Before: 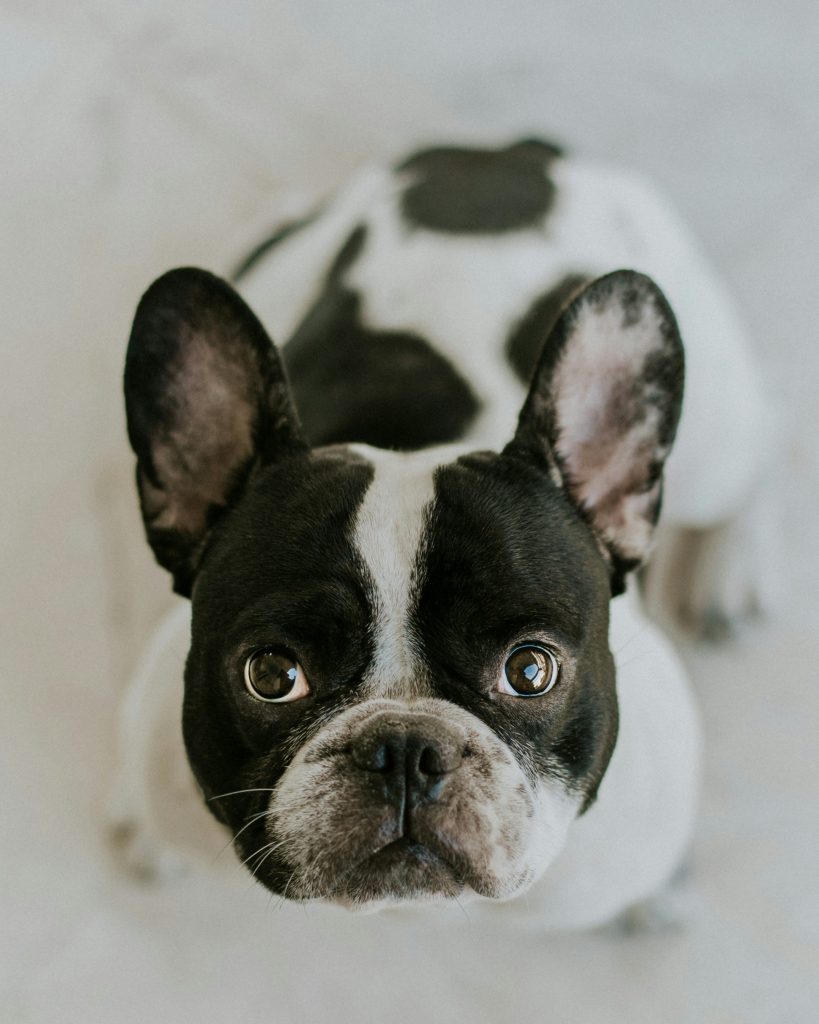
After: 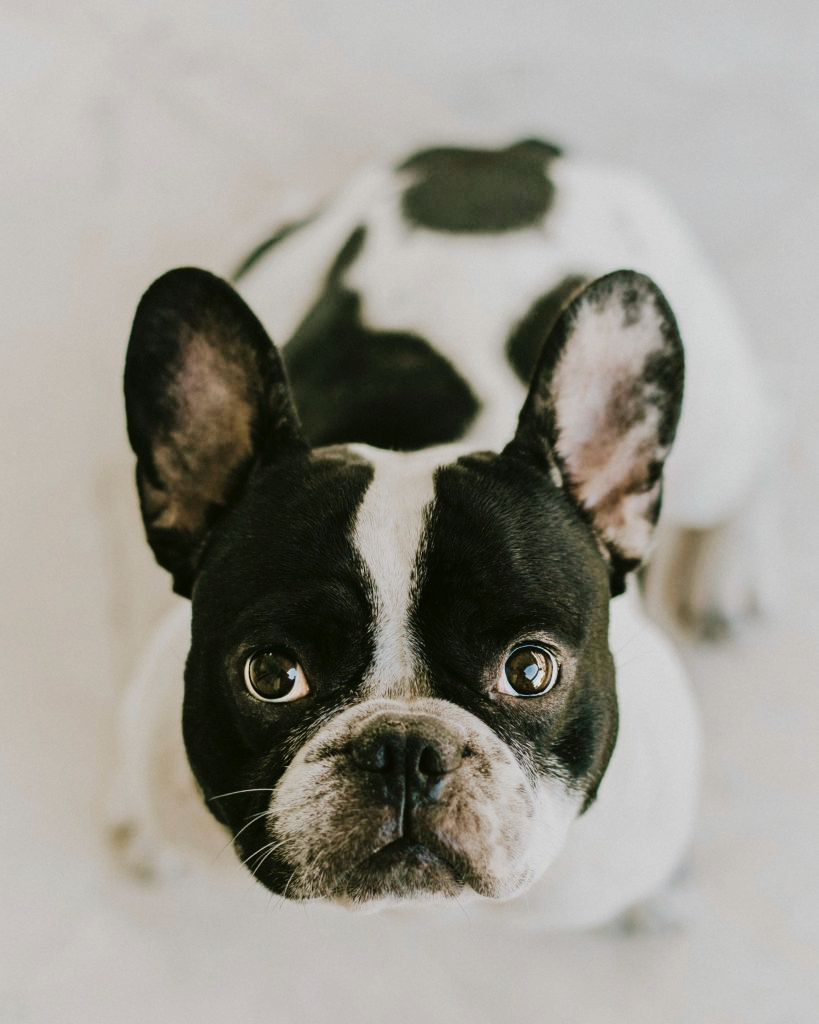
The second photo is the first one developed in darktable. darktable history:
tone curve: curves: ch0 [(0, 0) (0.003, 0.015) (0.011, 0.021) (0.025, 0.032) (0.044, 0.046) (0.069, 0.062) (0.1, 0.08) (0.136, 0.117) (0.177, 0.165) (0.224, 0.221) (0.277, 0.298) (0.335, 0.385) (0.399, 0.469) (0.468, 0.558) (0.543, 0.637) (0.623, 0.708) (0.709, 0.771) (0.801, 0.84) (0.898, 0.907) (1, 1)], preserve colors none
color look up table: target L [98.06, 94.37, 89.65, 87.67, 86.38, 70.39, 72.34, 69.08, 58, 58.98, 52.21, 38.96, 37.51, 28.18, 200.44, 84.54, 69.22, 69.79, 60.09, 60.15, 58.1, 52.29, 48.76, 47.12, 41.35, 30.36, 26.17, 85.99, 81.82, 77.67, 72.19, 60.88, 68.87, 55.16, 42.77, 40.75, 41.65, 32.24, 40.51, 18.89, 15.64, 1.537, 89.52, 89.63, 73.43, 71.25, 67.4, 59.33, 26.96], target a [-0.025, -13, -29, -40.16, -57.84, -30.61, 0.443, -56.46, -58.23, -9.037, -24, -34.06, -24.94, -22.87, 0, -2.129, 39.58, 43.65, 7.33, 60.86, 66.91, 70.95, 26.29, 21.27, 61.1, 7.749, 37.87, 15.42, 26.41, 38.74, 39.43, 71.49, 56.81, 17.32, 11.83, 61.56, 55.75, 34.58, 35.45, 28.12, 30.17, 0.219, -50.26, -15.28, -19.22, -43.66, -1.422, -13.55, -5.776], target b [7.439, 46.18, 25.31, 55.75, 20.89, 59.73, 37.59, 28.29, 48.14, 14.88, 38.96, 34.1, 3.723, 25.17, 0, 76.89, 47.42, 22.9, 57.93, 10.43, 22.55, 44.85, 47.6, 32.33, 49.2, 5.028, 33.55, 0.655, -20.52, -10.63, -33.96, -25.75, -38.88, 0.173, -52.52, -6.195, -48.22, -1.162, -66.66, -20.47, -45.94, -2.261, -13.17, -4.126, -31.73, -3.971, -9.442, -34.95, -19.71], num patches 49
